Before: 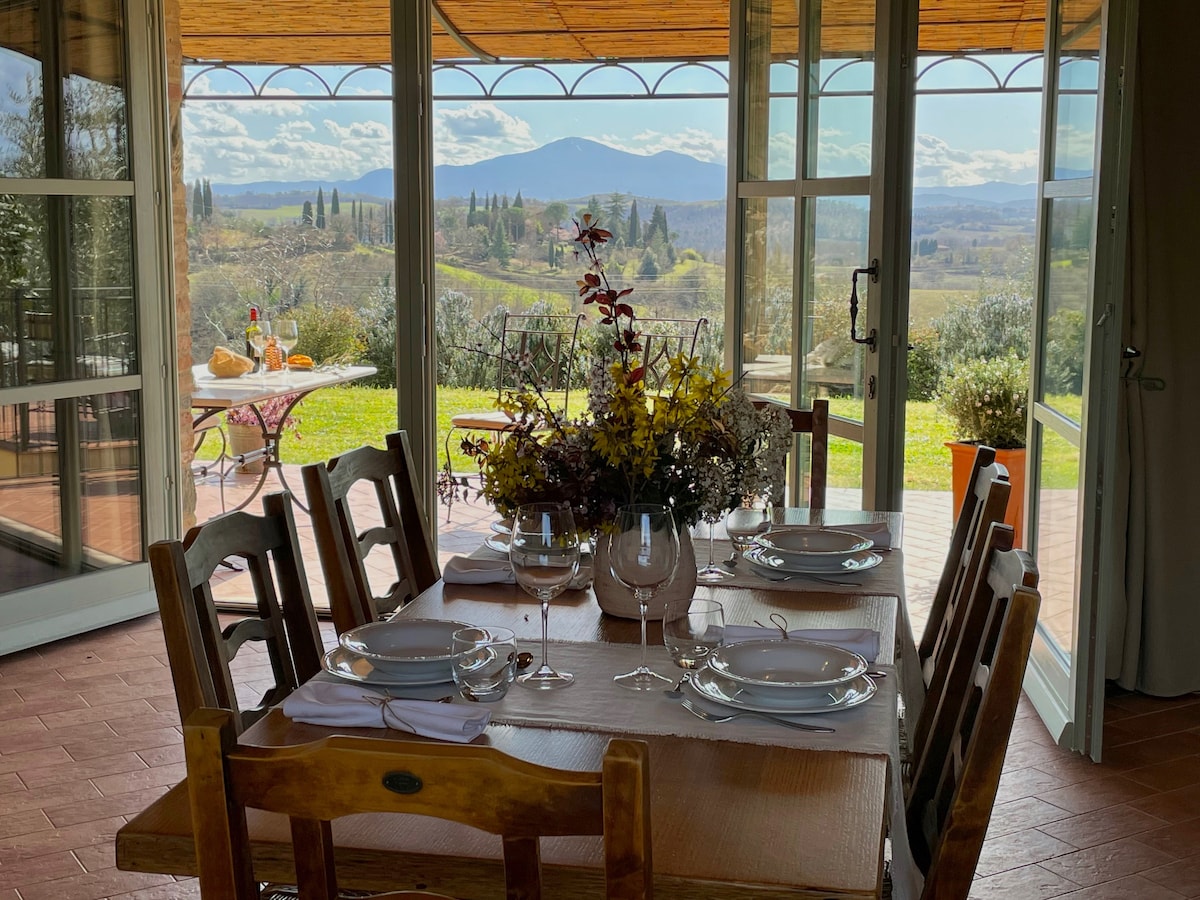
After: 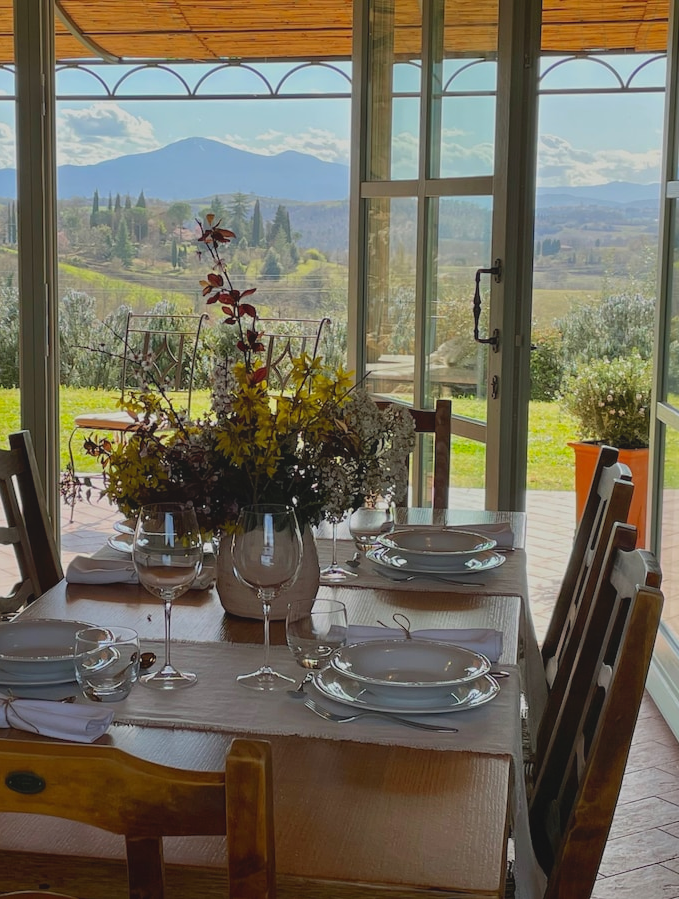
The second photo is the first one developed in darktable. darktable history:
crop: left 31.458%, top 0%, right 11.876%
local contrast: highlights 68%, shadows 68%, detail 82%, midtone range 0.325
